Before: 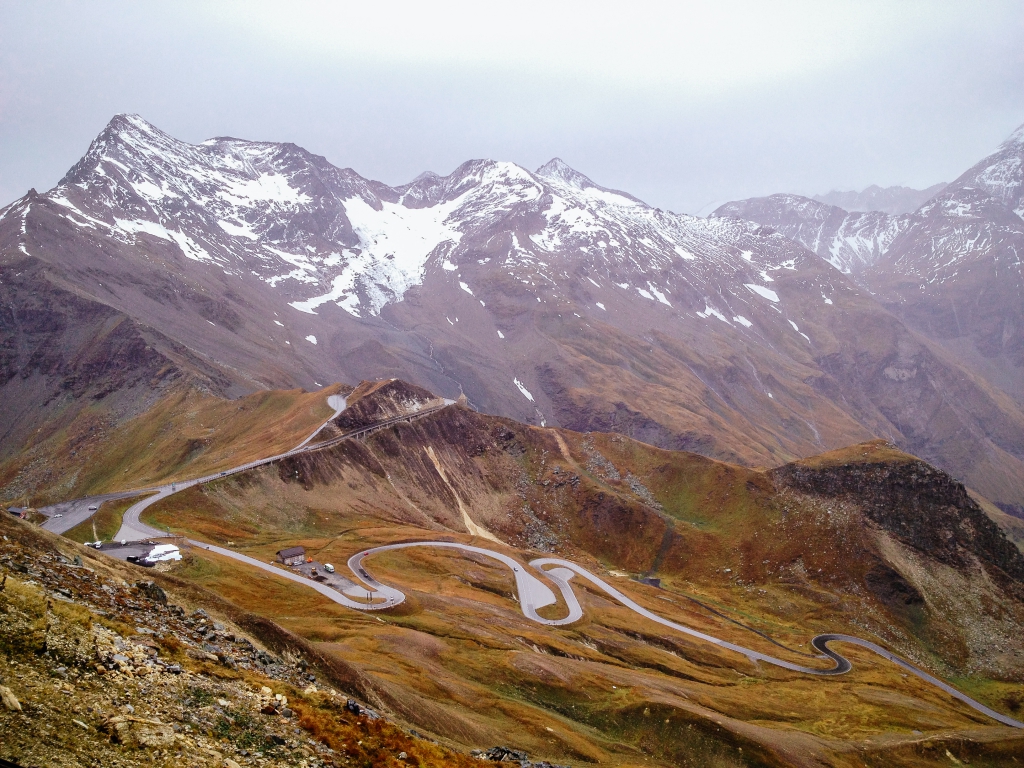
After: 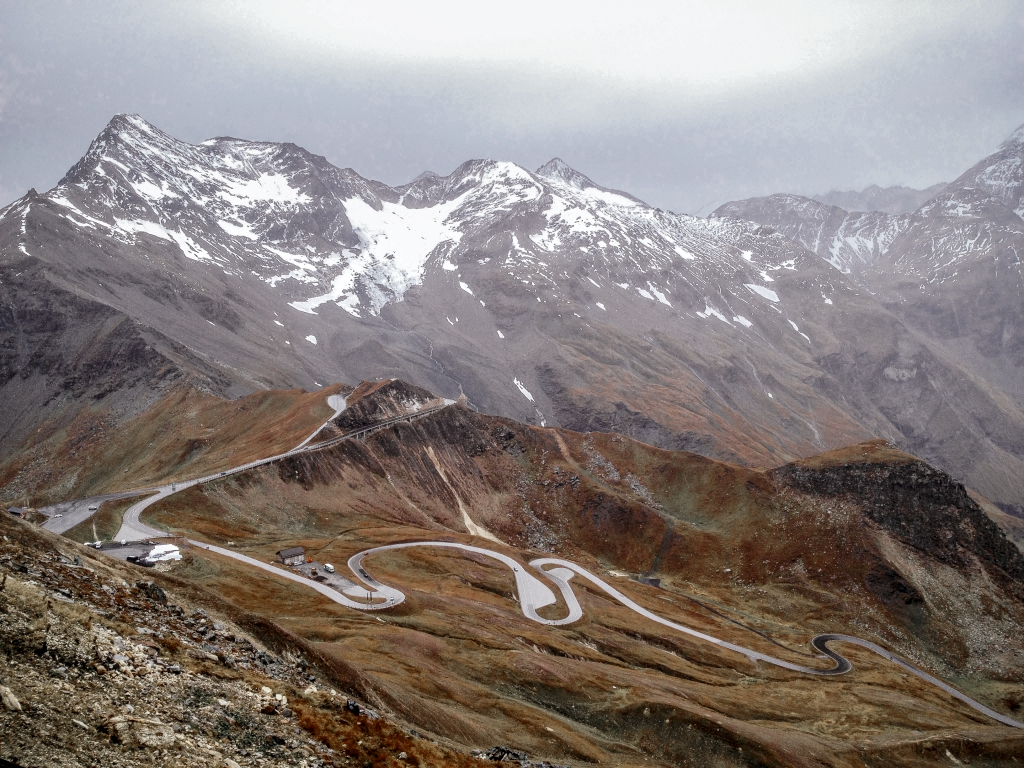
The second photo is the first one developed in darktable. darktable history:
color zones: curves: ch0 [(0, 0.5) (0.125, 0.4) (0.25, 0.5) (0.375, 0.4) (0.5, 0.4) (0.625, 0.35) (0.75, 0.35) (0.875, 0.5)]; ch1 [(0, 0.35) (0.125, 0.45) (0.25, 0.35) (0.375, 0.35) (0.5, 0.35) (0.625, 0.35) (0.75, 0.45) (0.875, 0.35)]; ch2 [(0, 0.6) (0.125, 0.5) (0.25, 0.5) (0.375, 0.6) (0.5, 0.6) (0.625, 0.5) (0.75, 0.5) (0.875, 0.5)], mix 100.88%
local contrast: on, module defaults
